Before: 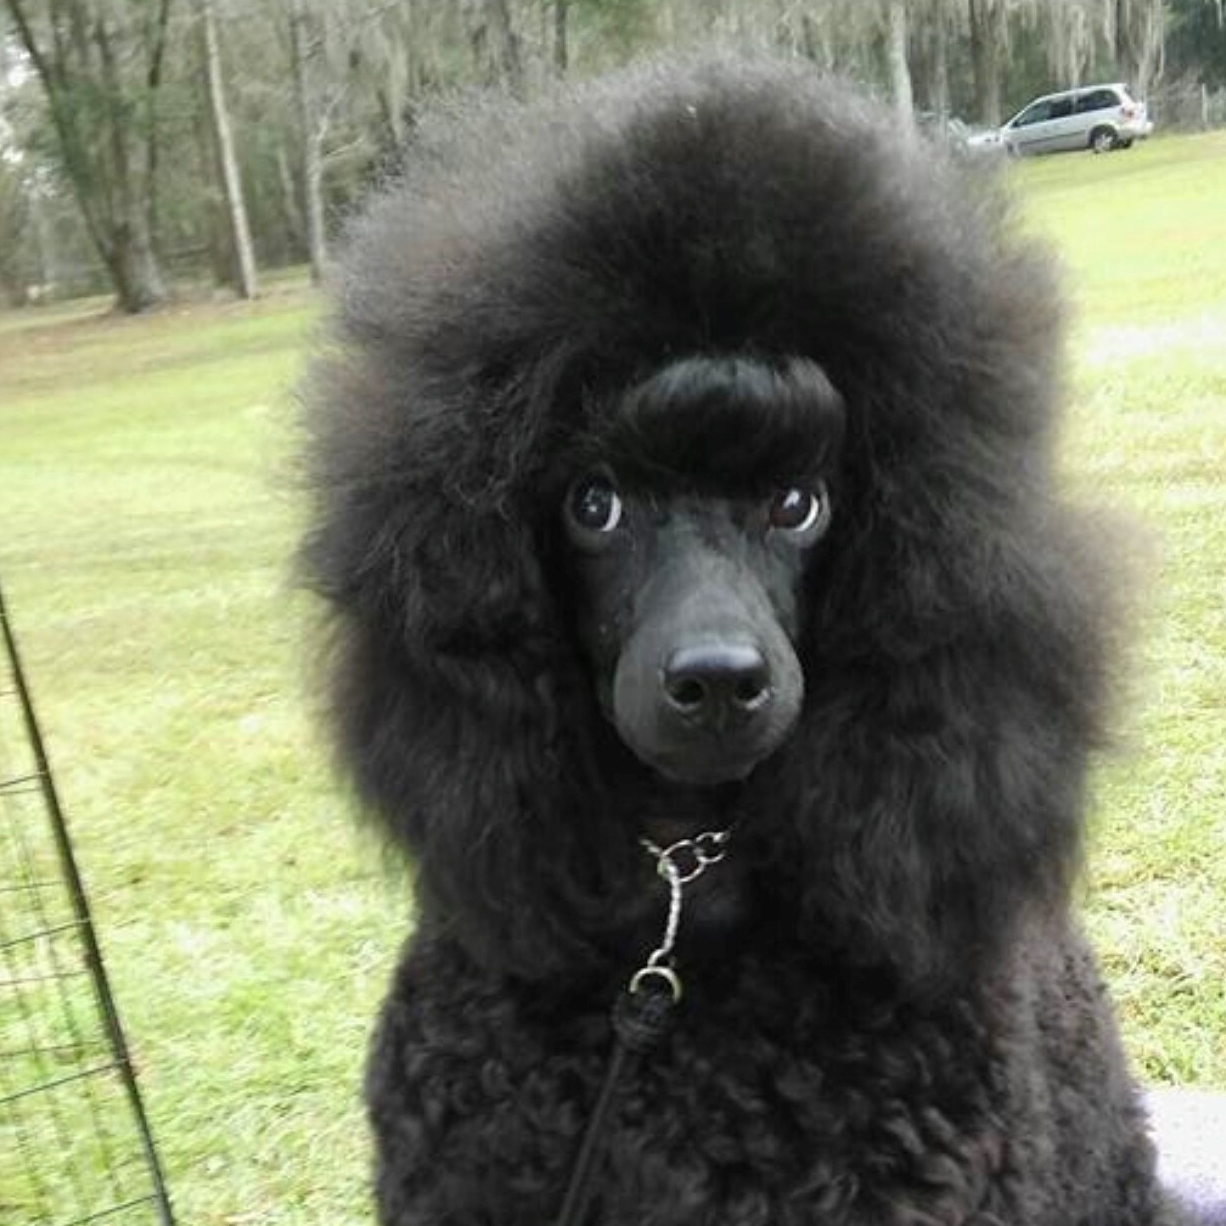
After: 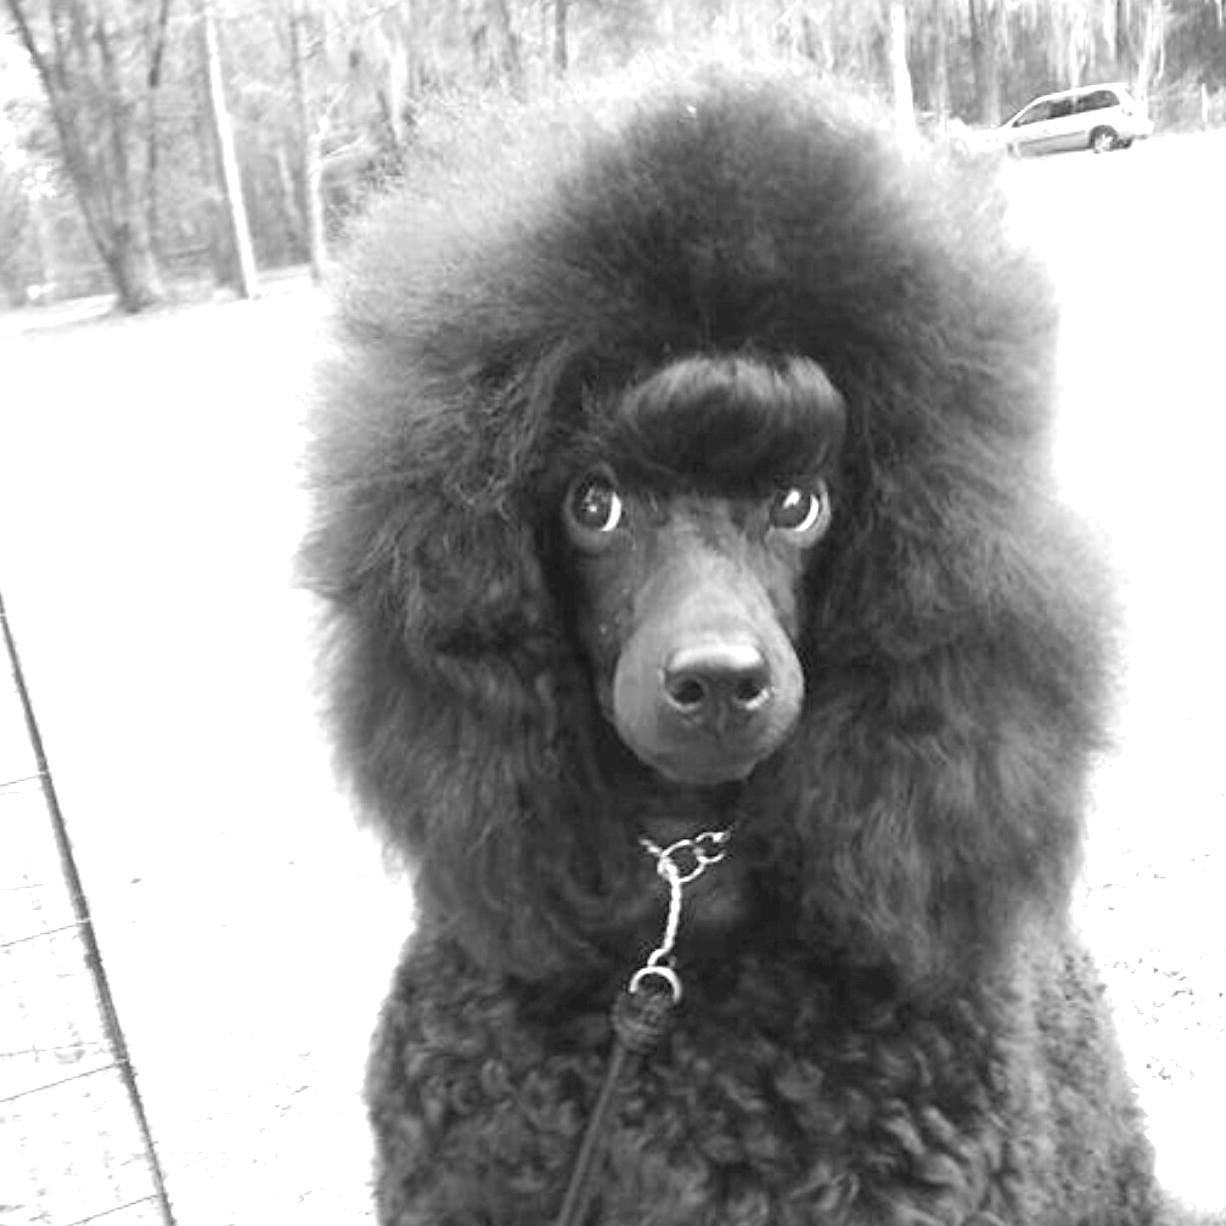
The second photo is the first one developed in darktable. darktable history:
monochrome: on, module defaults
contrast brightness saturation: brightness 0.13
exposure: black level correction 0, exposure 1.2 EV, compensate exposure bias true, compensate highlight preservation false
